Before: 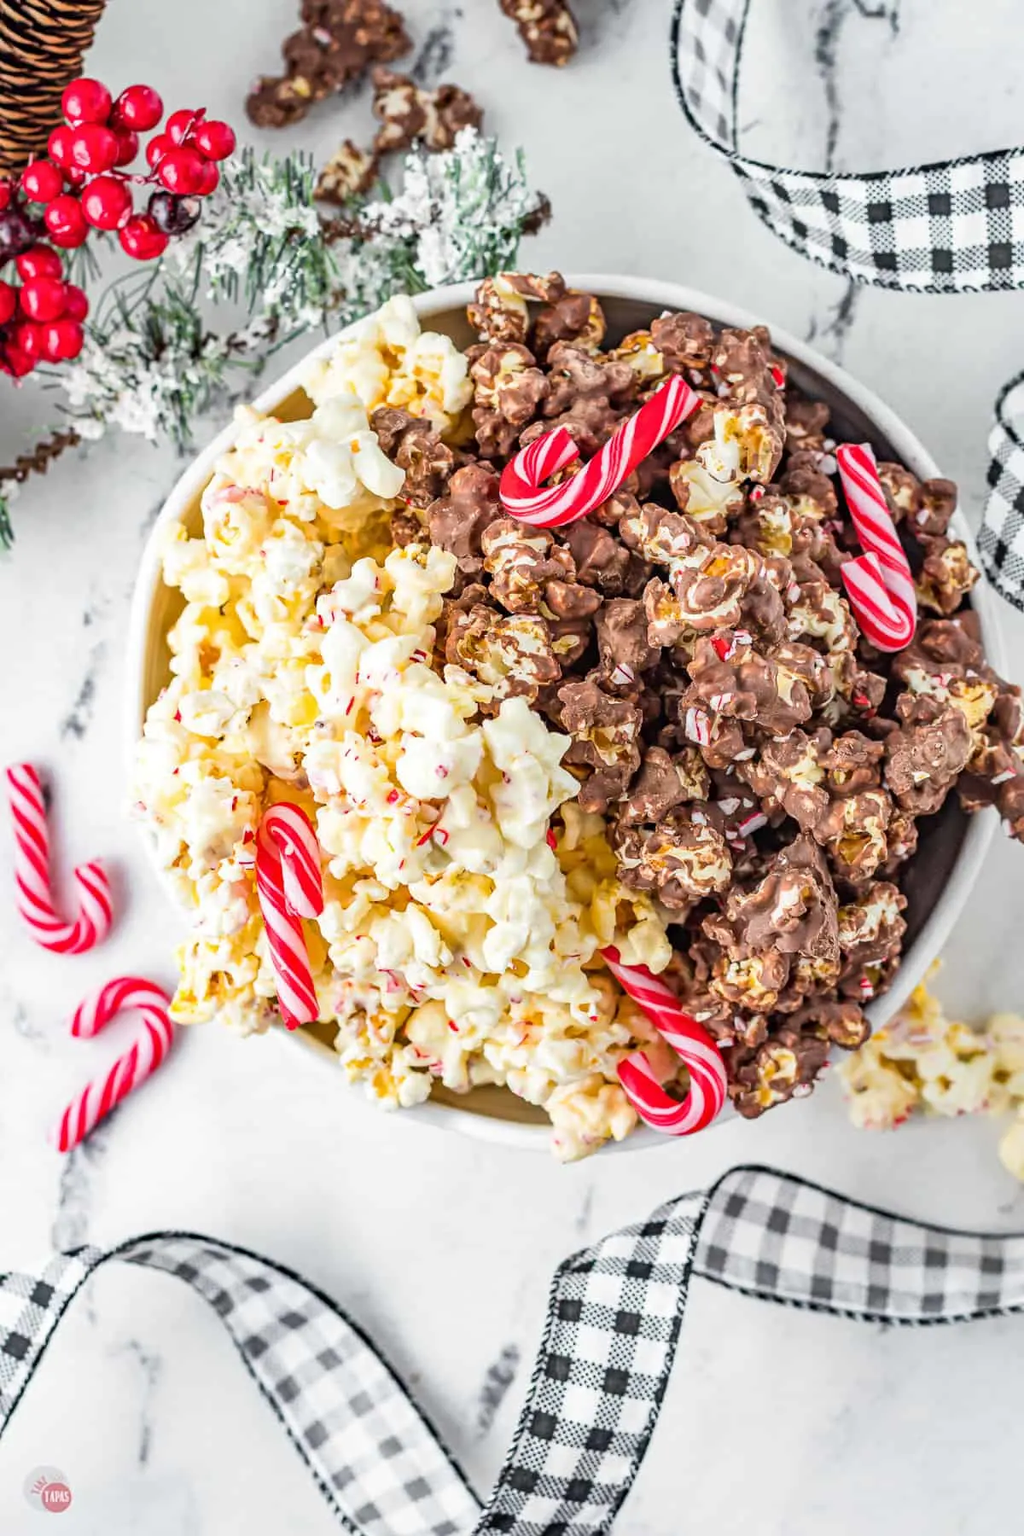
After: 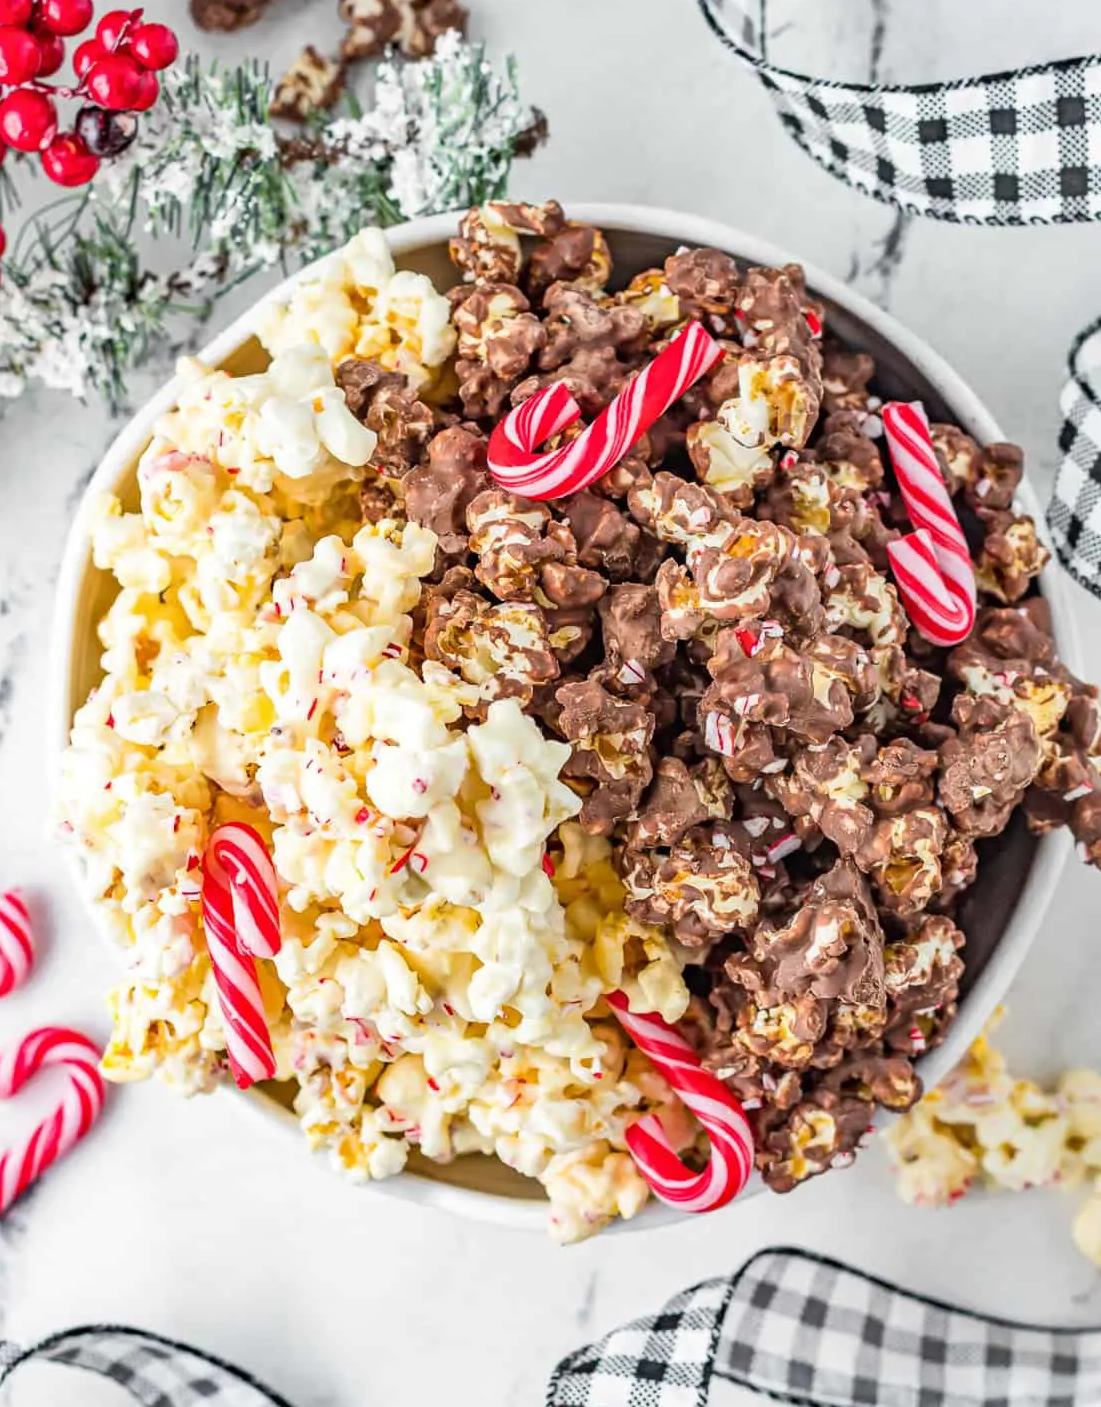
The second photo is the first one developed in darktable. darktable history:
crop: left 8.204%, top 6.58%, bottom 15.22%
